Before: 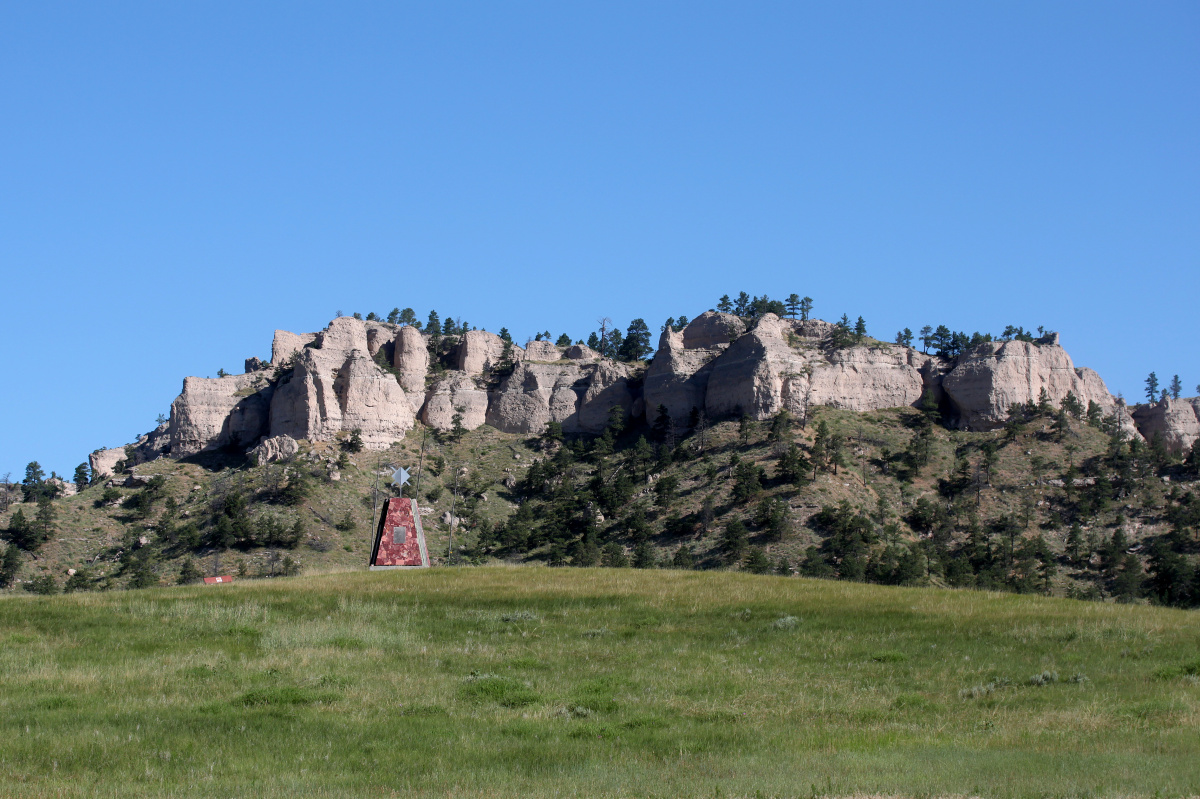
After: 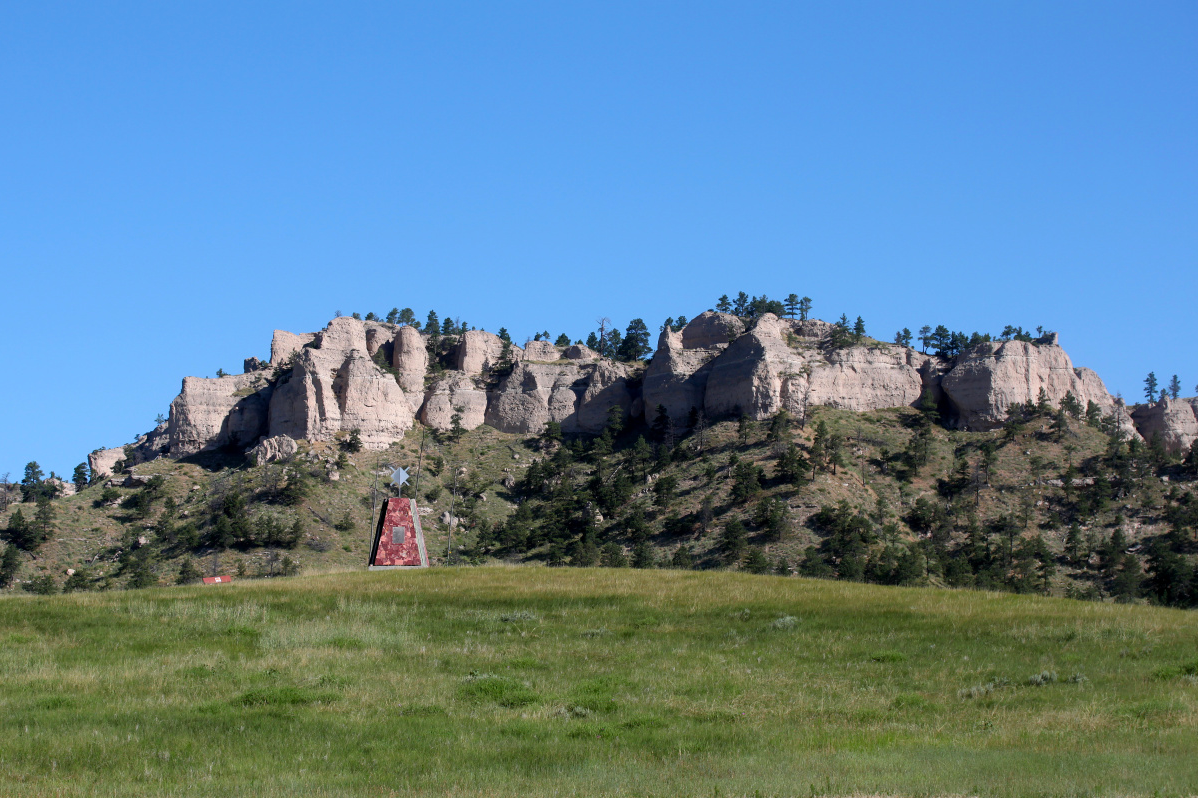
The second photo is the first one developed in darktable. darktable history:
contrast brightness saturation: saturation 0.1
crop and rotate: left 0.126%
